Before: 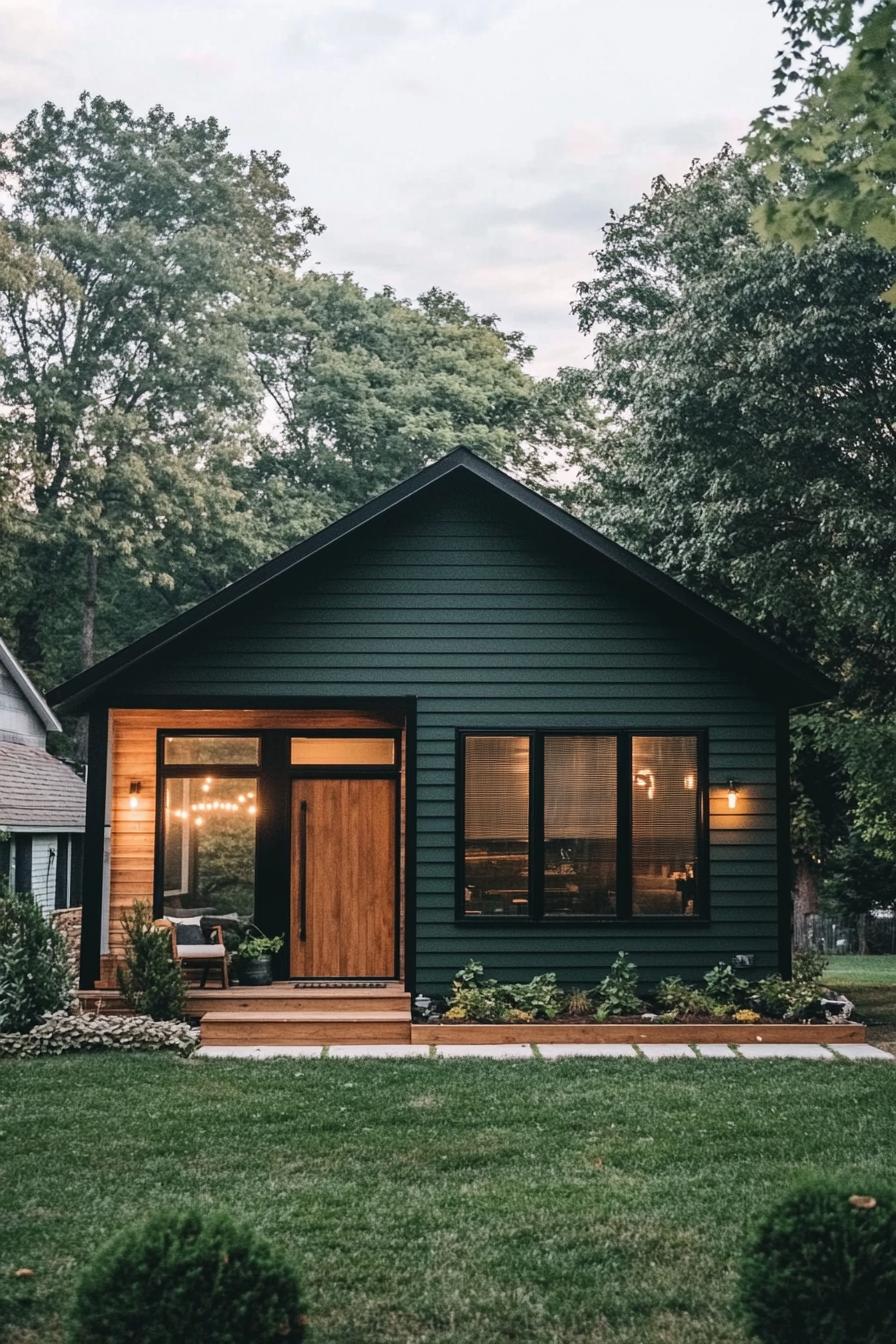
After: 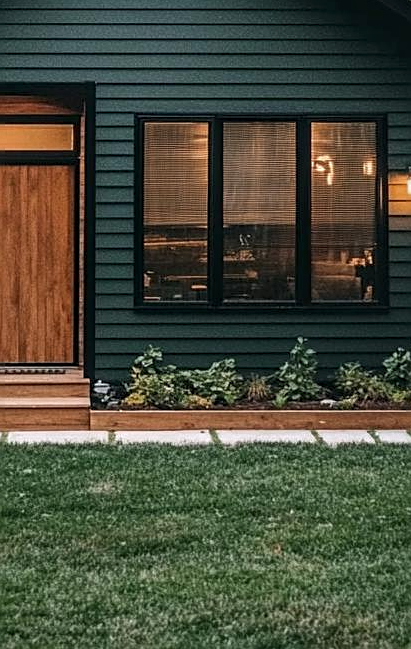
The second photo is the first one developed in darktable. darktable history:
local contrast: on, module defaults
crop: left 35.858%, top 45.723%, right 18.189%, bottom 5.956%
color zones: curves: ch0 [(0.203, 0.433) (0.607, 0.517) (0.697, 0.696) (0.705, 0.897)]
sharpen: on, module defaults
